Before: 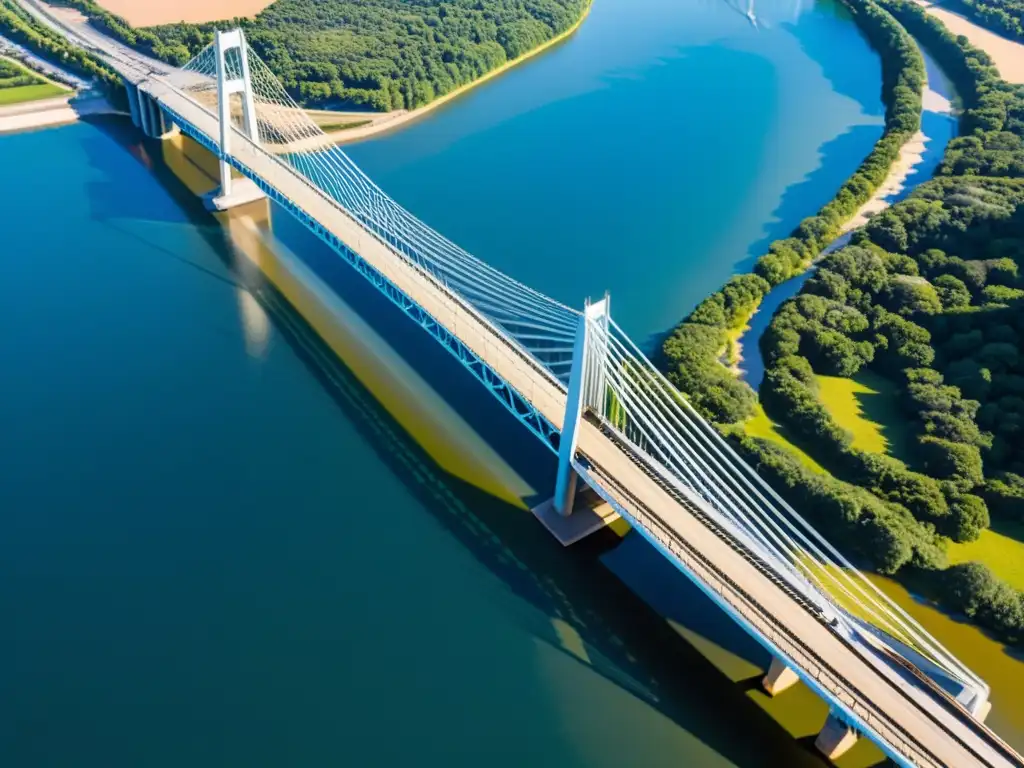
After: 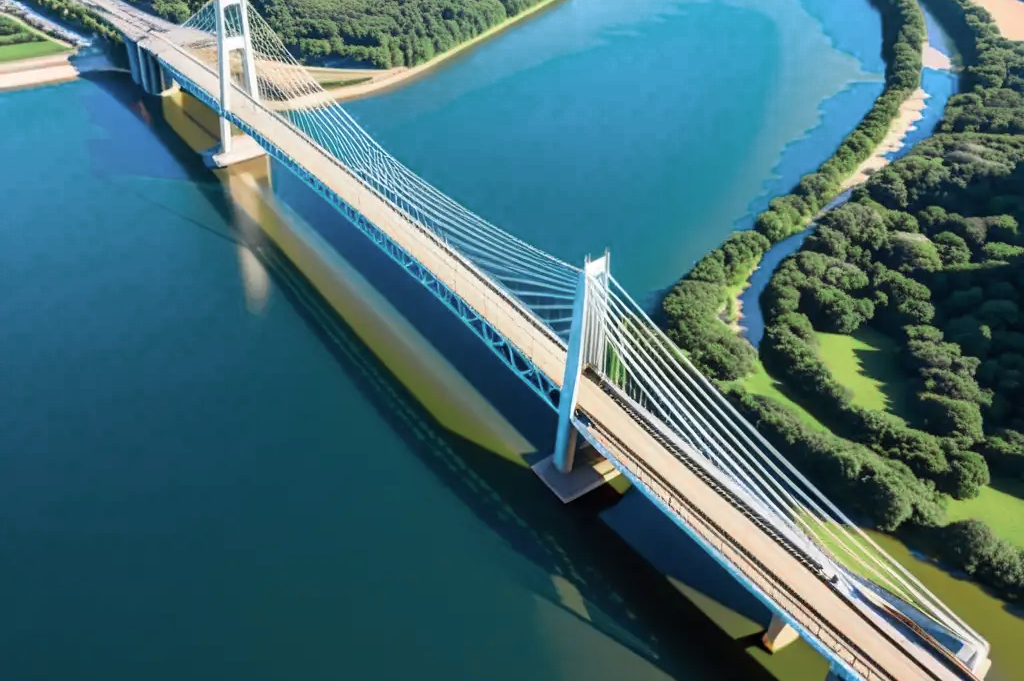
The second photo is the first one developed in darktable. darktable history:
crop and rotate: top 5.609%, bottom 5.609%
color zones: curves: ch0 [(0, 0.466) (0.128, 0.466) (0.25, 0.5) (0.375, 0.456) (0.5, 0.5) (0.625, 0.5) (0.737, 0.652) (0.875, 0.5)]; ch1 [(0, 0.603) (0.125, 0.618) (0.261, 0.348) (0.372, 0.353) (0.497, 0.363) (0.611, 0.45) (0.731, 0.427) (0.875, 0.518) (0.998, 0.652)]; ch2 [(0, 0.559) (0.125, 0.451) (0.253, 0.564) (0.37, 0.578) (0.5, 0.466) (0.625, 0.471) (0.731, 0.471) (0.88, 0.485)]
tone equalizer: on, module defaults
